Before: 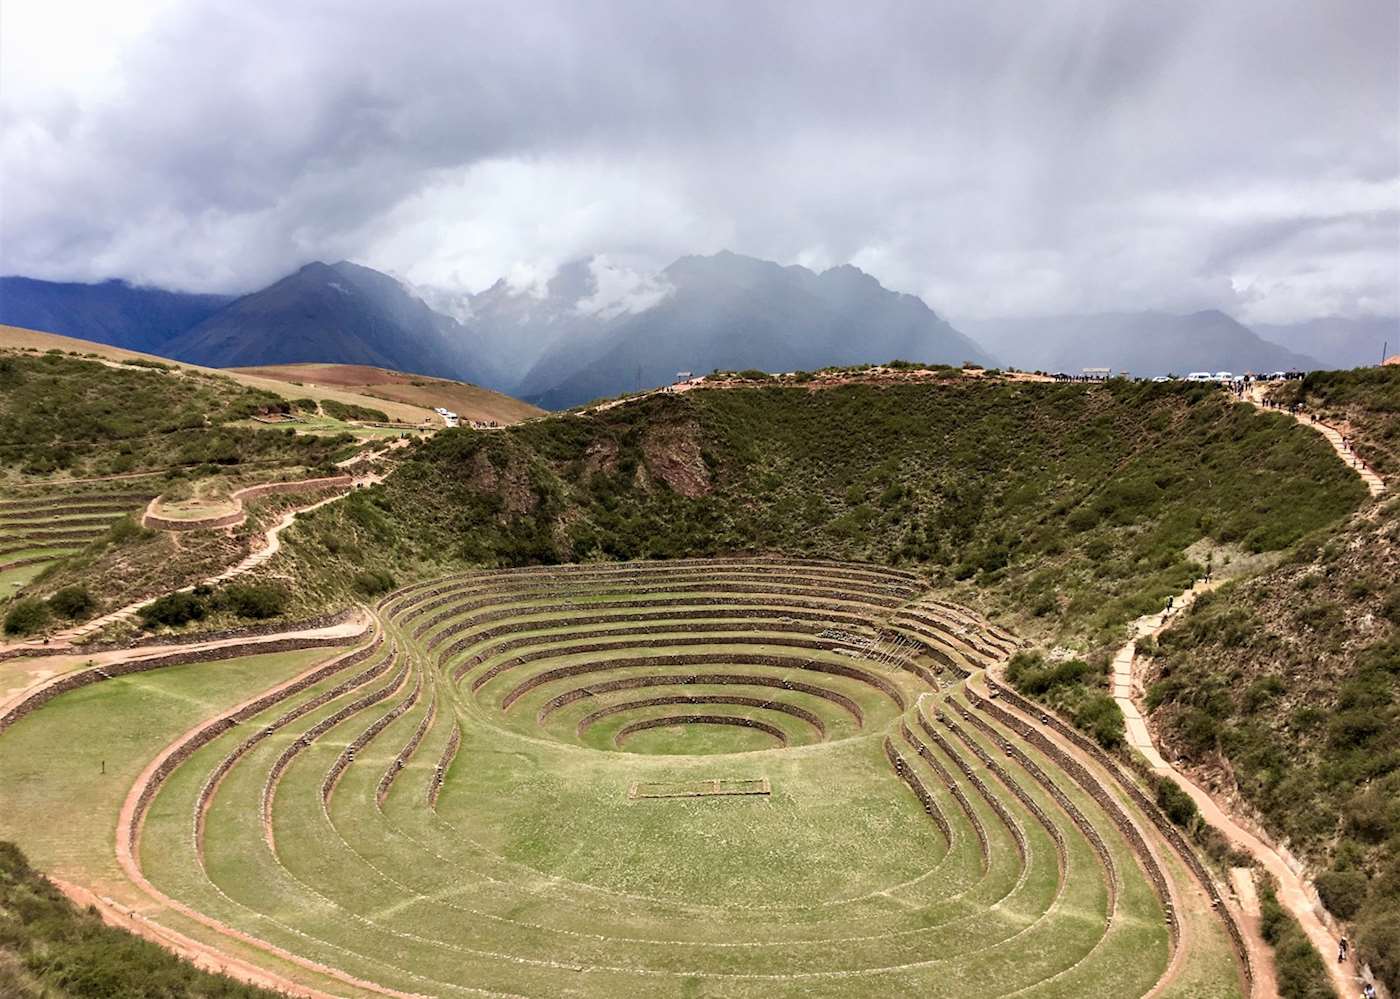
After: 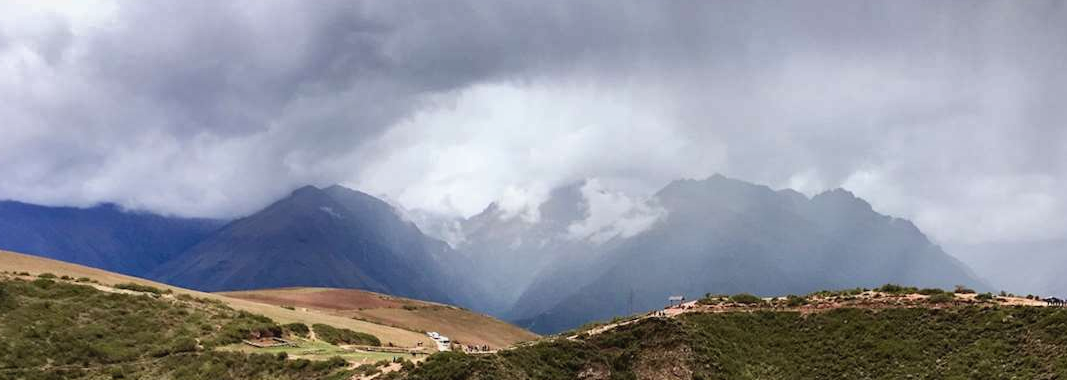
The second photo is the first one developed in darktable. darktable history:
crop: left 0.579%, top 7.627%, right 23.167%, bottom 54.275%
shadows and highlights: shadows 60, highlights -60.23, soften with gaussian
contrast equalizer: octaves 7, y [[0.6 ×6], [0.55 ×6], [0 ×6], [0 ×6], [0 ×6]], mix -0.2
